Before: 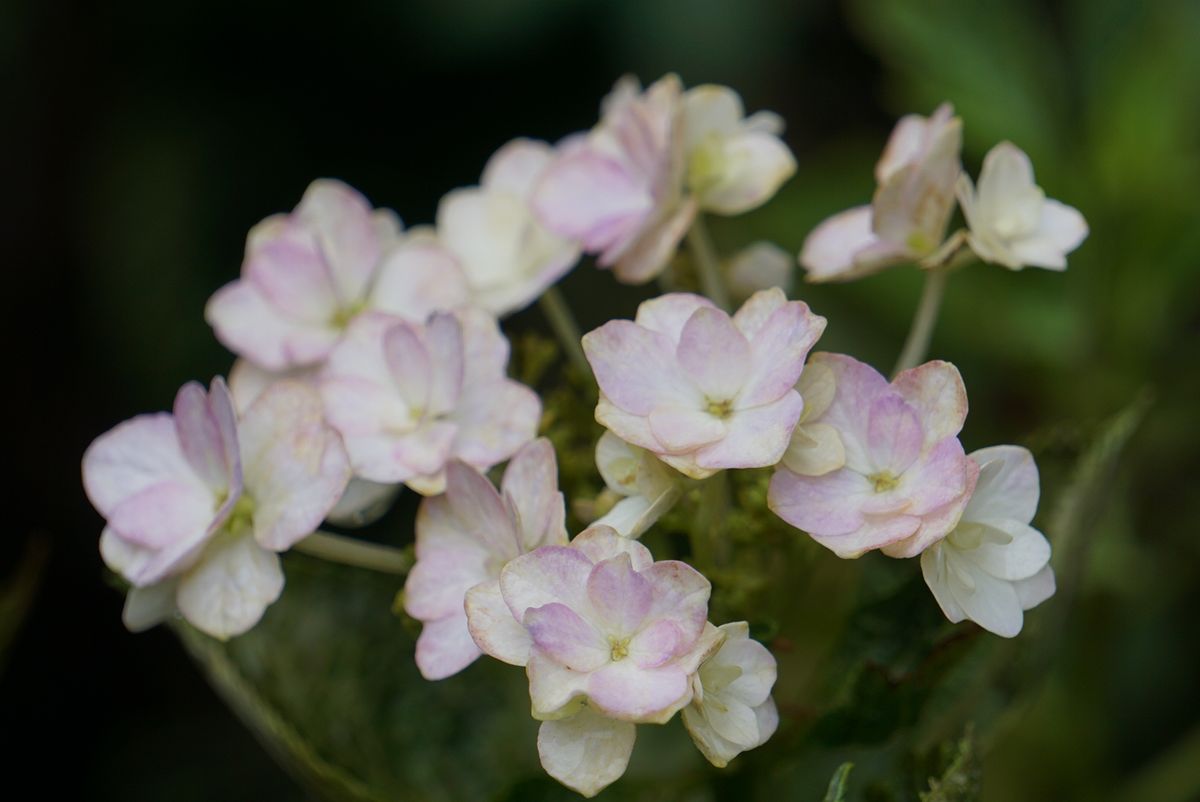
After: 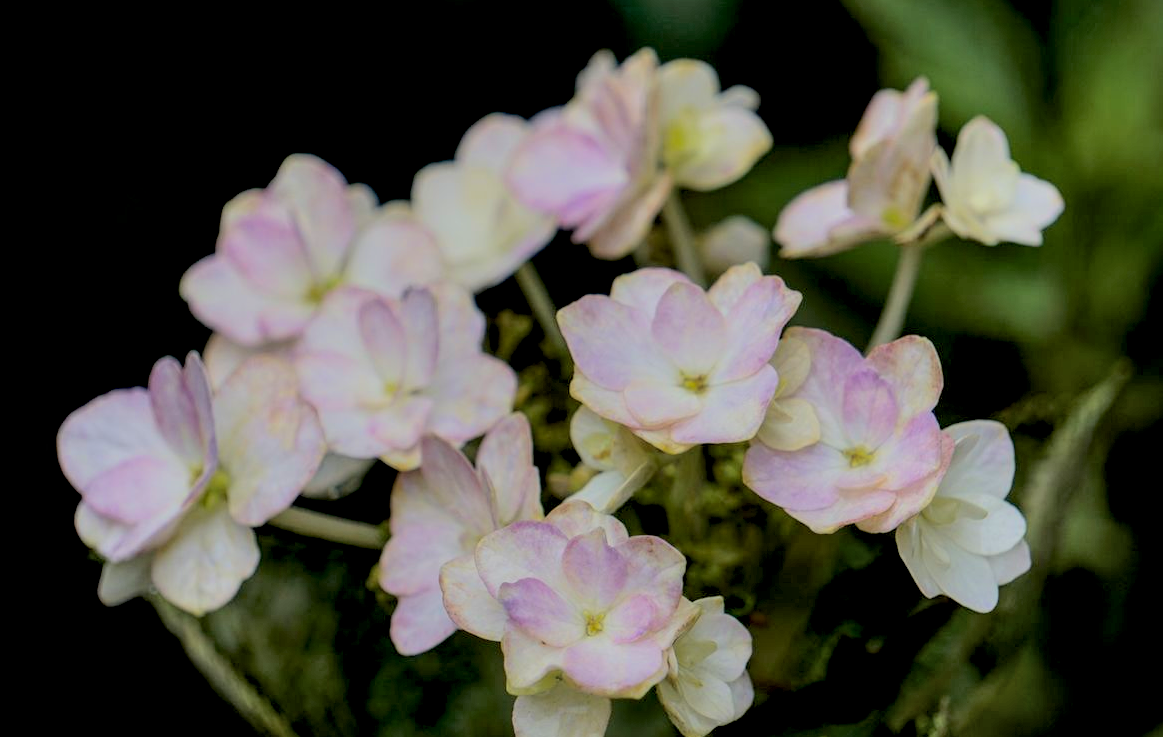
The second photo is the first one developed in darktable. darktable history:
crop: left 2.105%, top 3.208%, right 0.923%, bottom 4.867%
local contrast: highlights 60%, shadows 62%, detail 160%
filmic rgb: middle gray luminance 3.44%, black relative exposure -5.98 EV, white relative exposure 6.34 EV, threshold 5.94 EV, dynamic range scaling 21.91%, target black luminance 0%, hardness 2.28, latitude 46.38%, contrast 0.781, highlights saturation mix 99.65%, shadows ↔ highlights balance 0.175%, color science v6 (2022), enable highlight reconstruction true
exposure: black level correction 0.005, exposure 0.277 EV, compensate highlight preservation false
